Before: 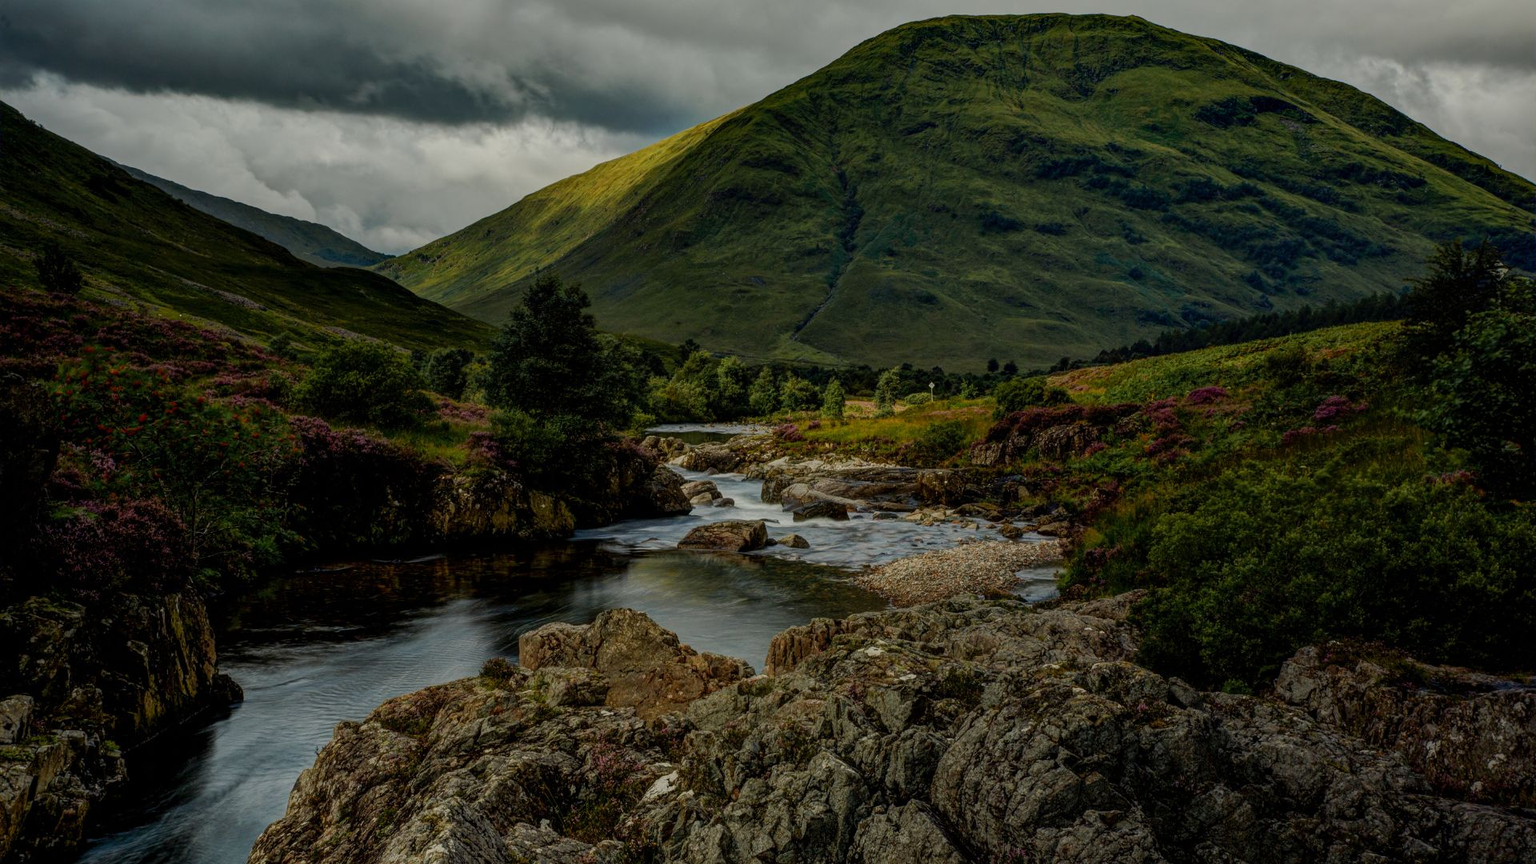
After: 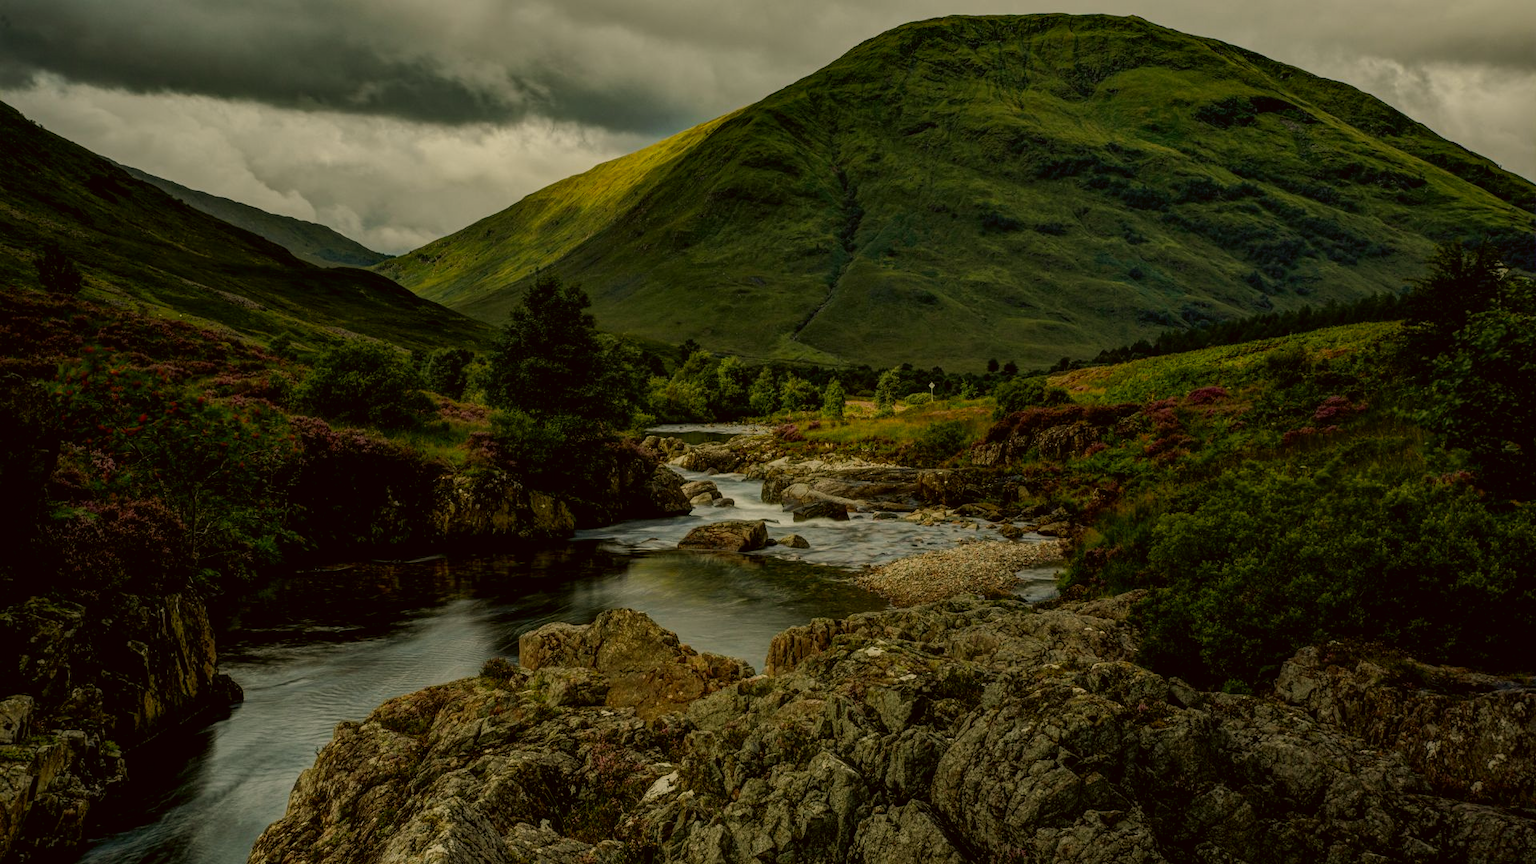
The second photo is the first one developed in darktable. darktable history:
color balance rgb: shadows lift › hue 87.51°, highlights gain › chroma 1.62%, highlights gain › hue 55.1°, global offset › chroma 0.1%, global offset › hue 253.66°, linear chroma grading › global chroma 0.5%
color correction: highlights a* -1.43, highlights b* 10.12, shadows a* 0.395, shadows b* 19.35
